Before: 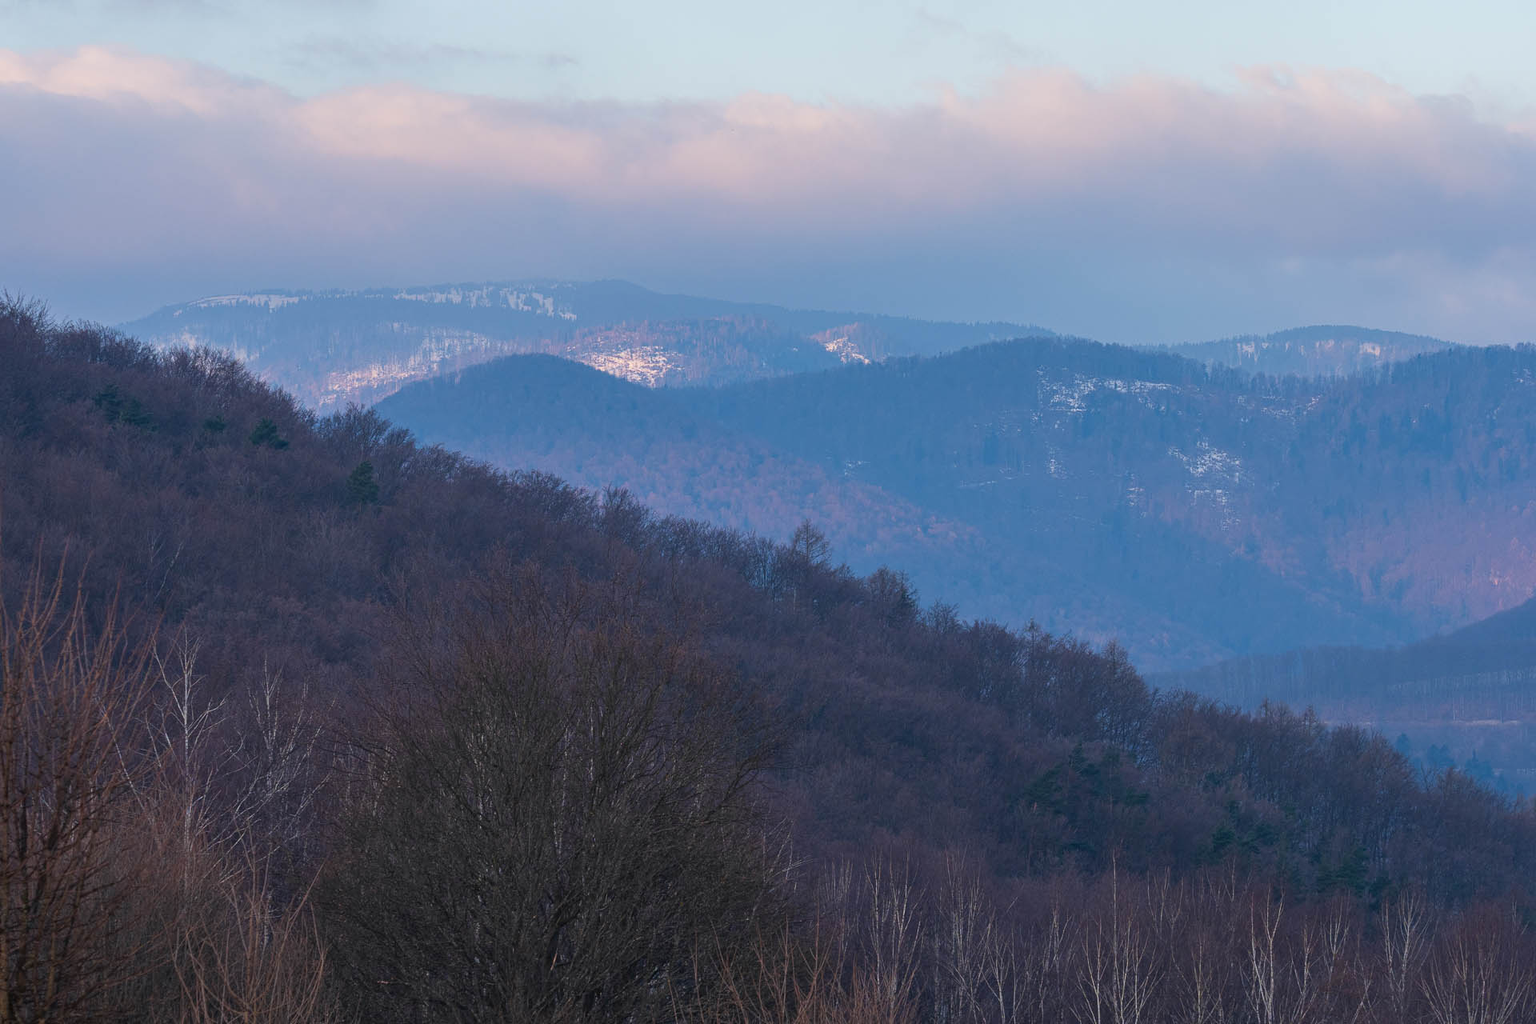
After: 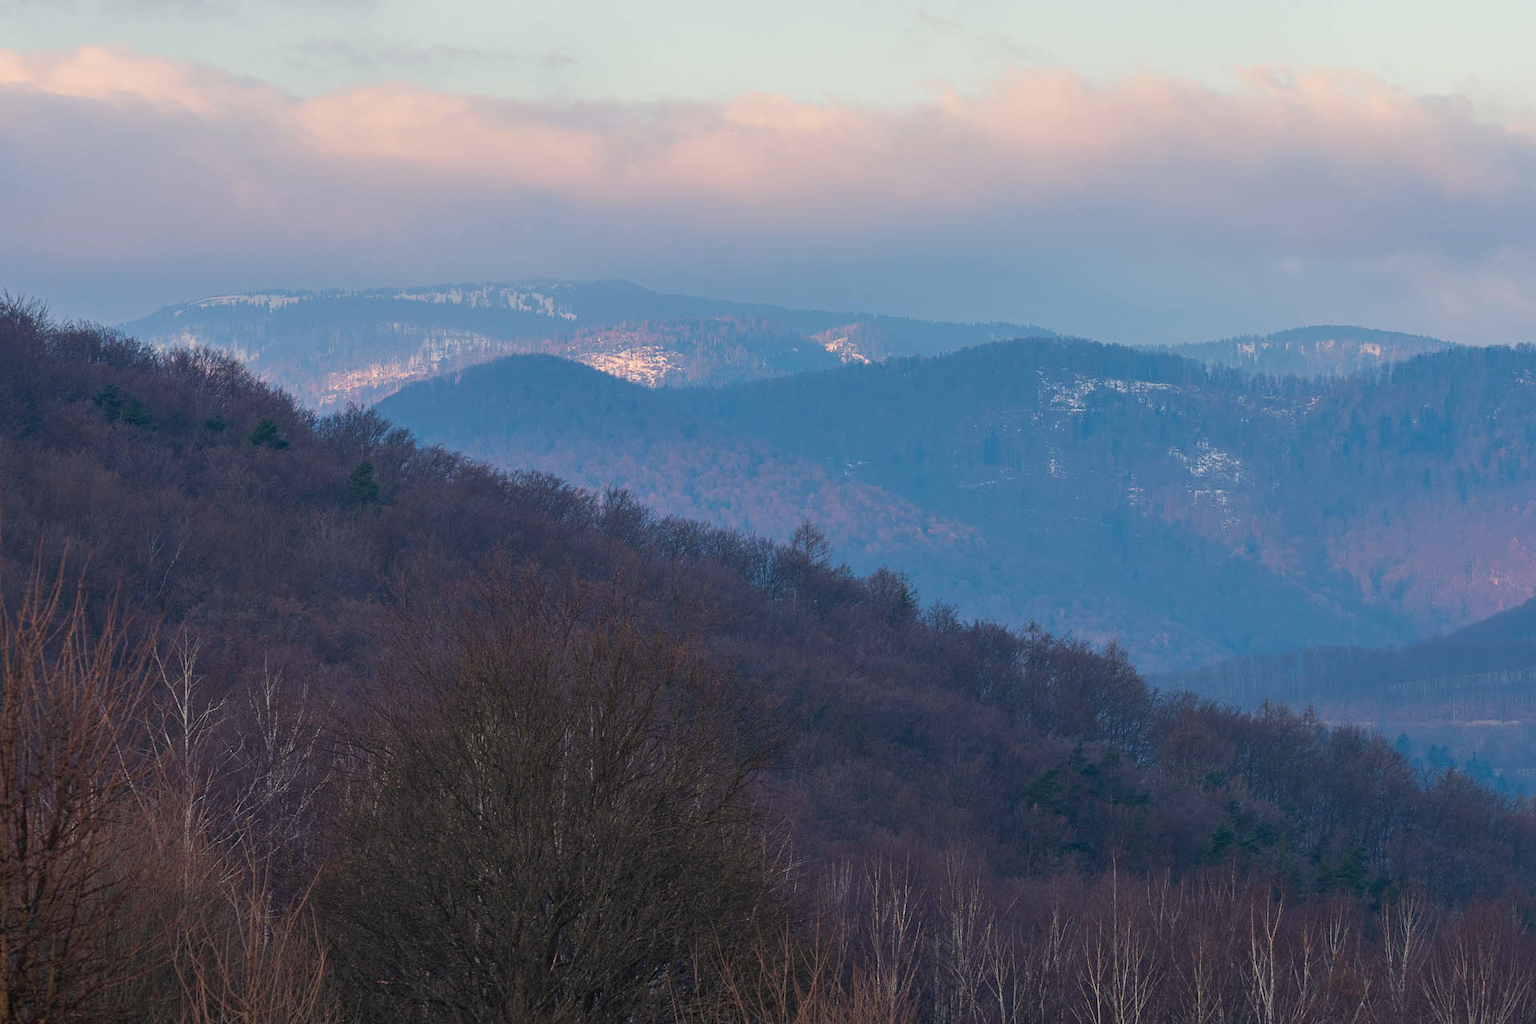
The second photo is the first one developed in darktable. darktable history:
white balance: red 1.045, blue 0.932
color correction: saturation 1.11
